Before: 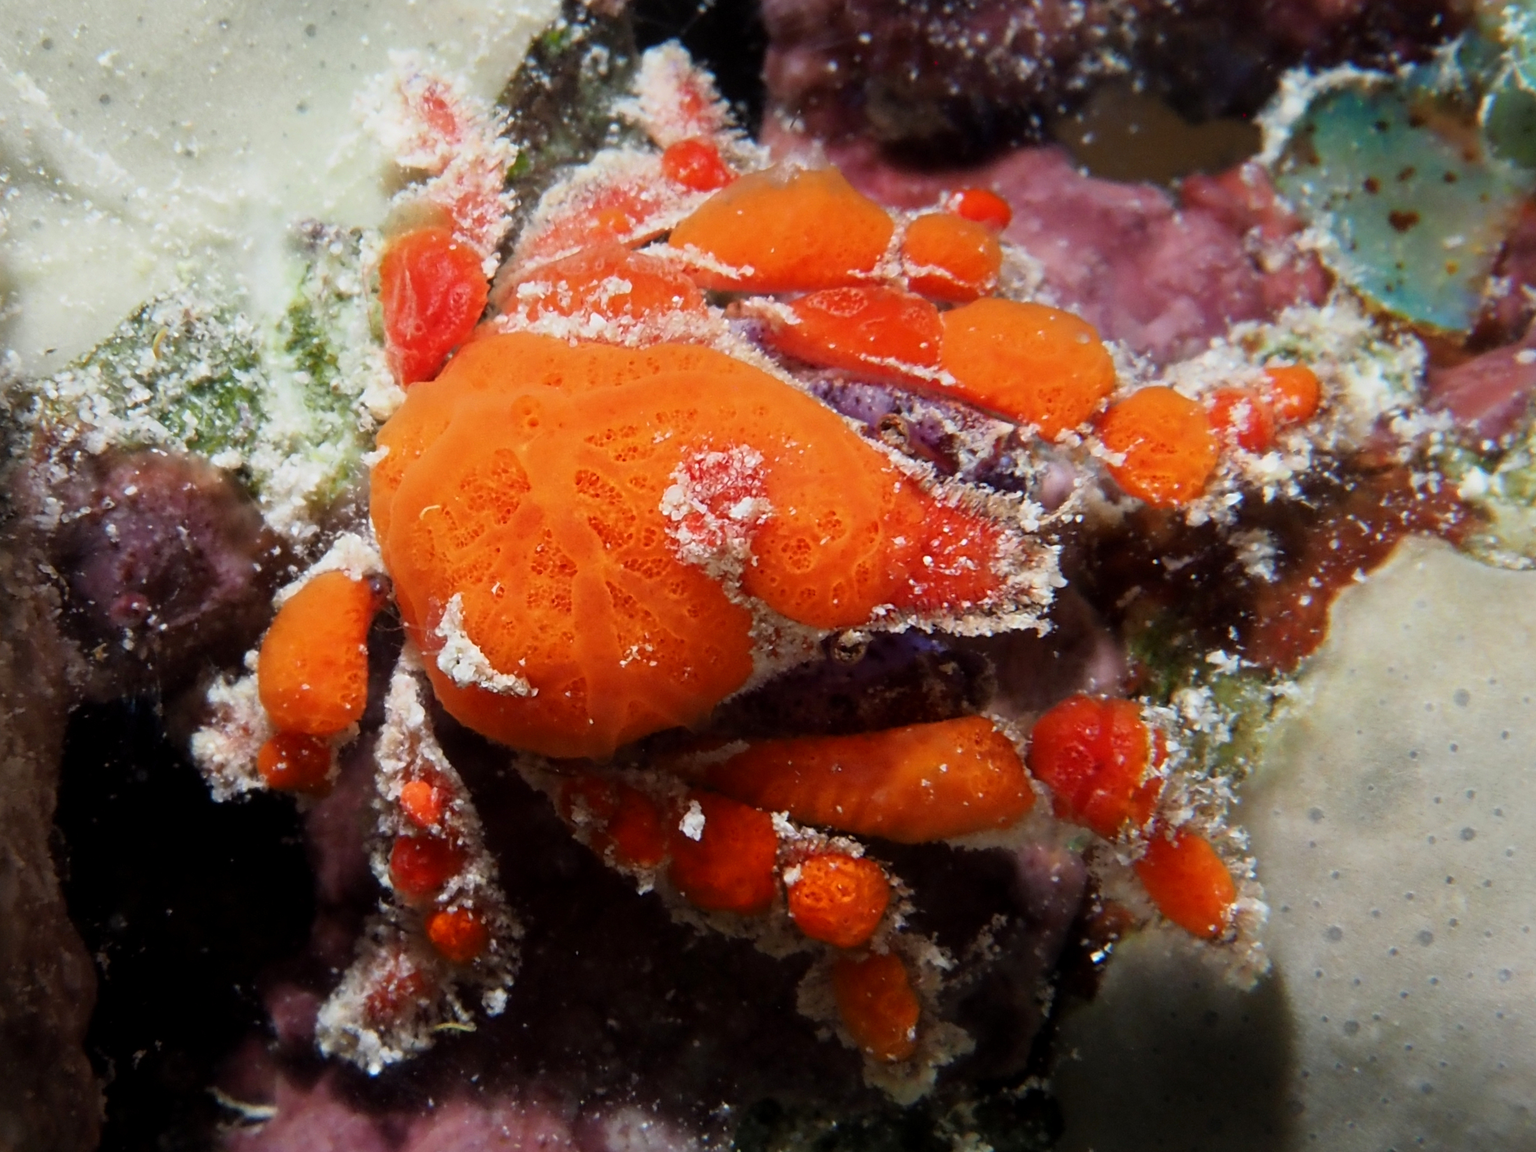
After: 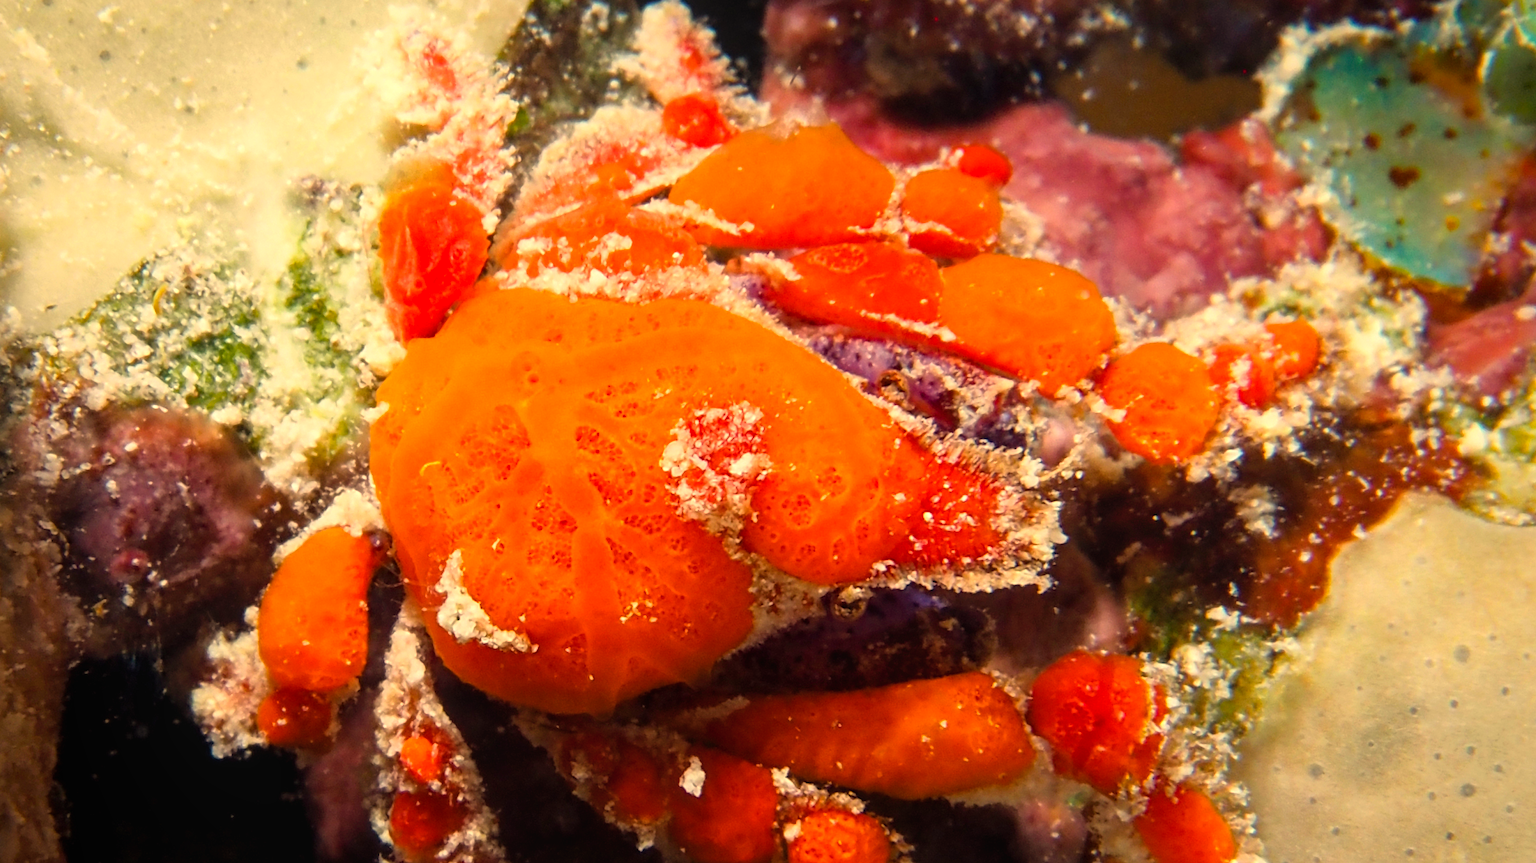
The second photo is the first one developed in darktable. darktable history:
exposure: exposure 0.367 EV, compensate highlight preservation false
crop: top 3.857%, bottom 21.132%
white balance: red 1.138, green 0.996, blue 0.812
vignetting: brightness -0.233, saturation 0.141
local contrast: detail 110%
color balance rgb: perceptual saturation grading › global saturation 20%, global vibrance 20%
